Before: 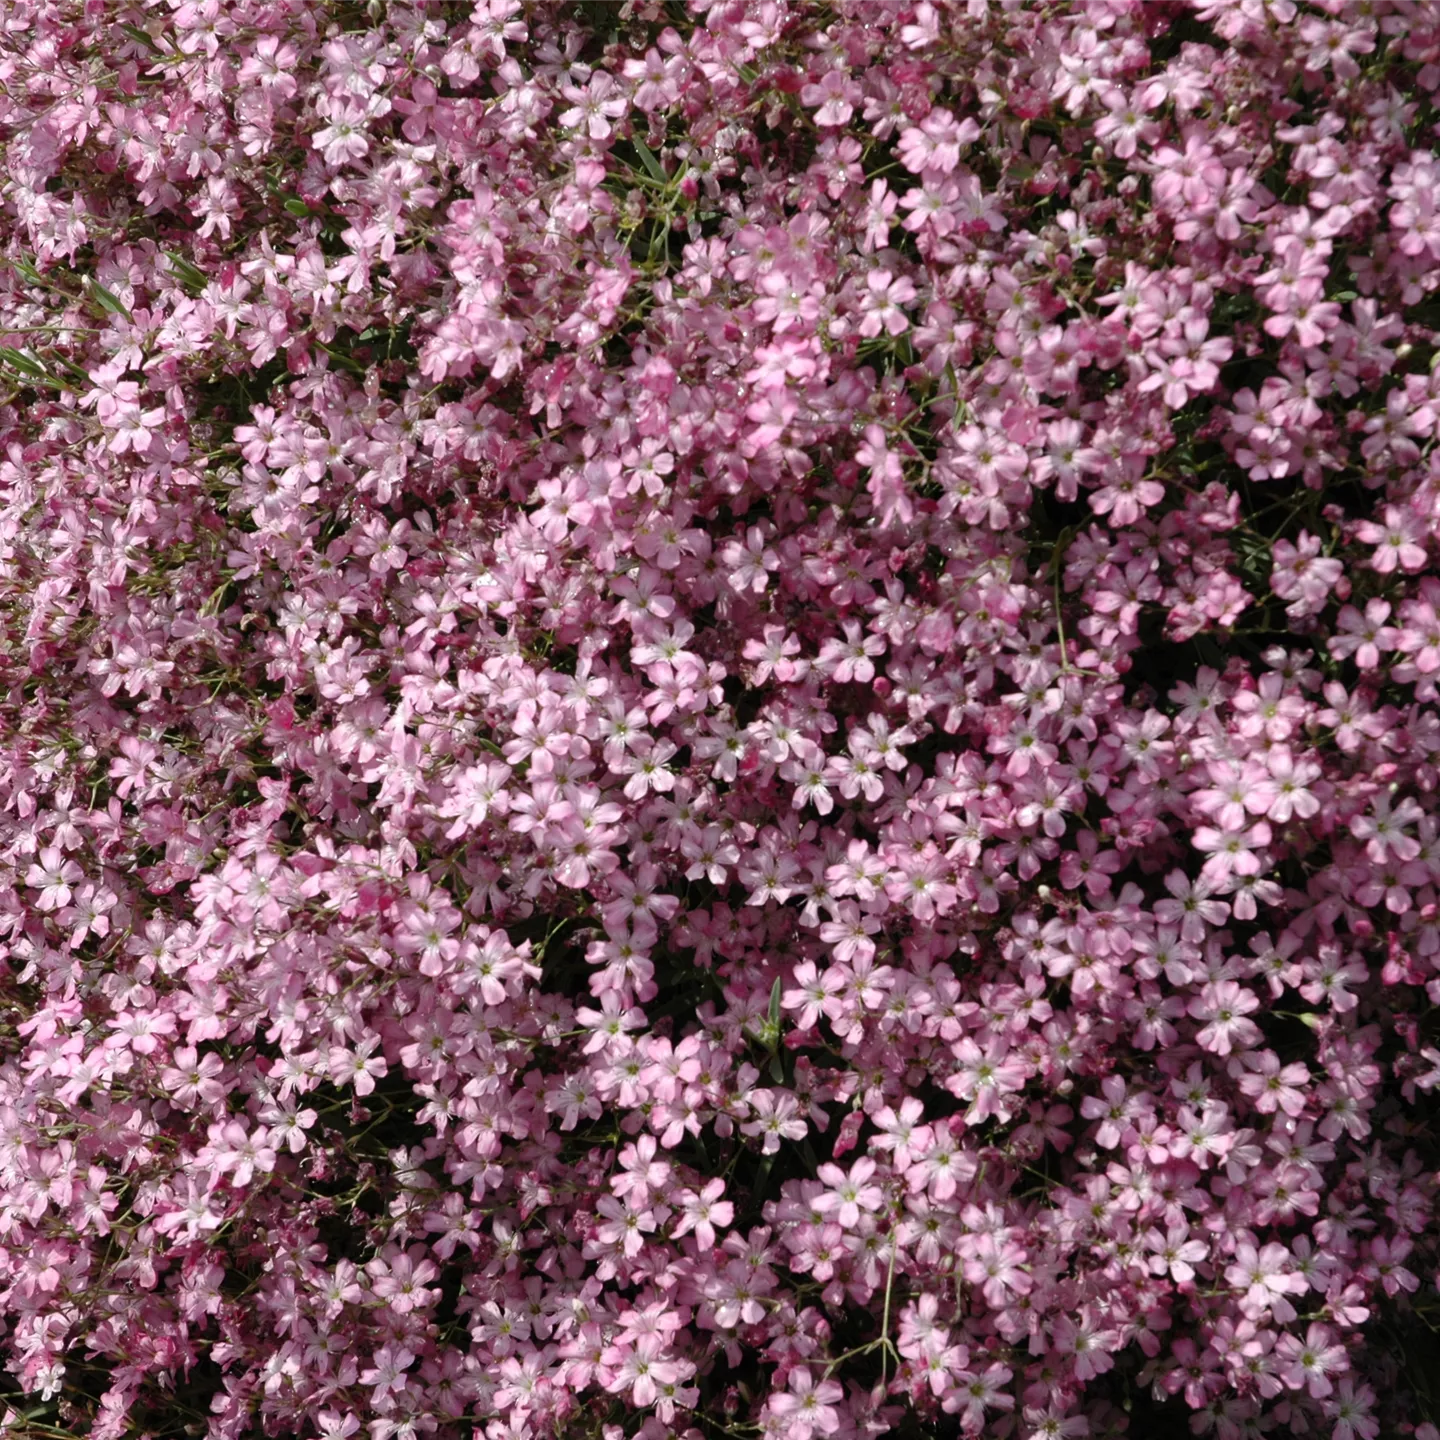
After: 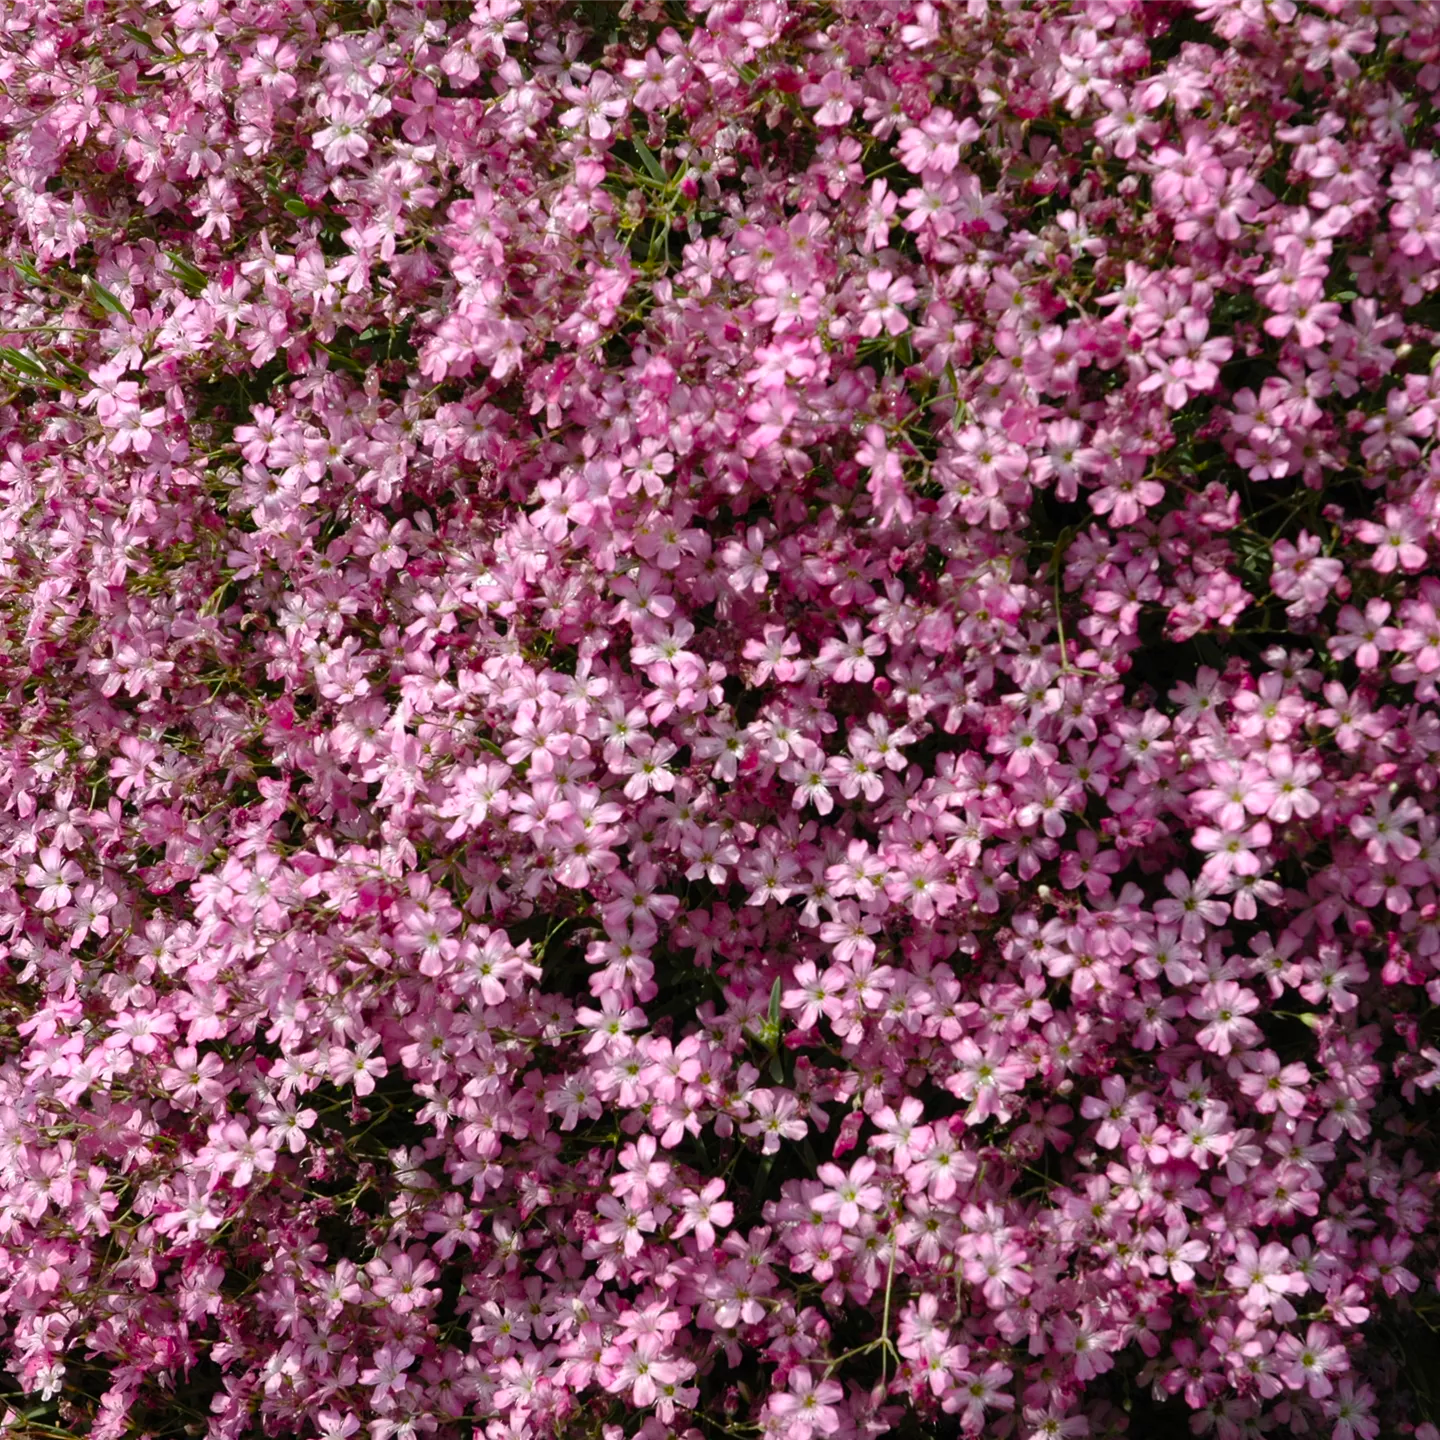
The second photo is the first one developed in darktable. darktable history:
exposure: compensate highlight preservation false
color balance rgb: perceptual saturation grading › global saturation 30.271%, global vibrance 20%
